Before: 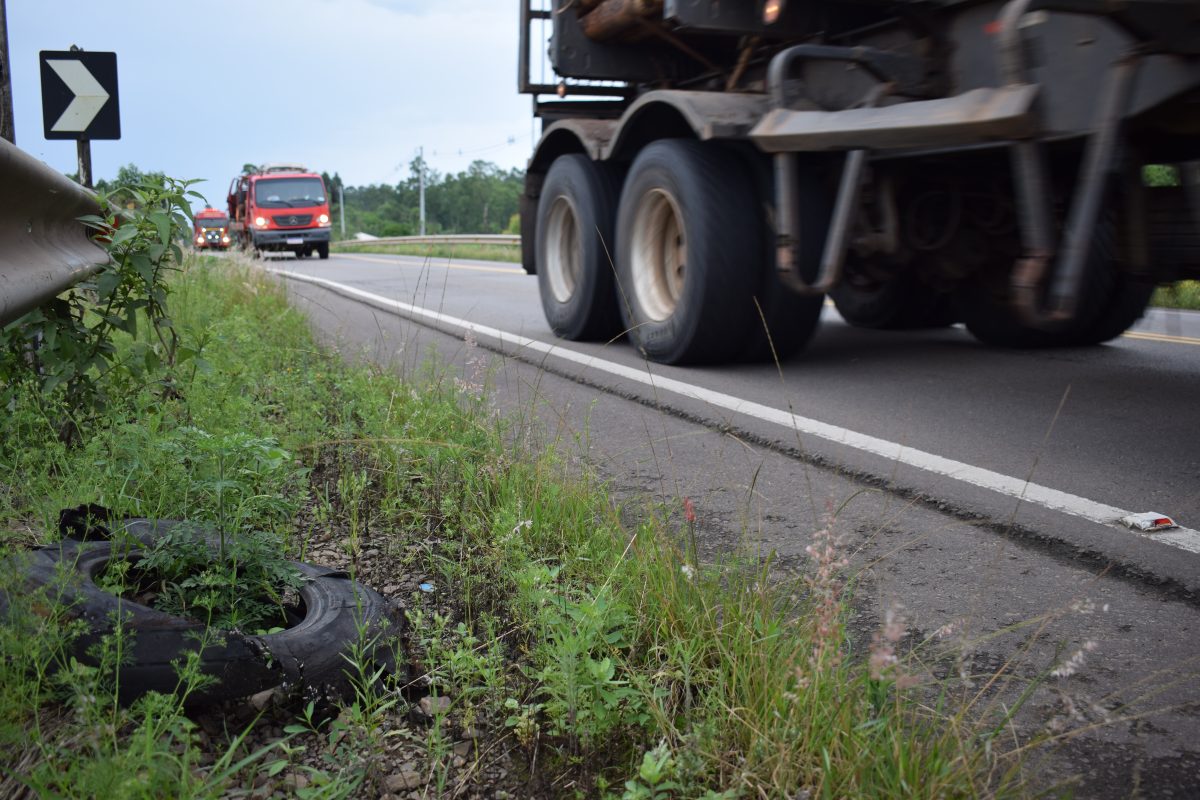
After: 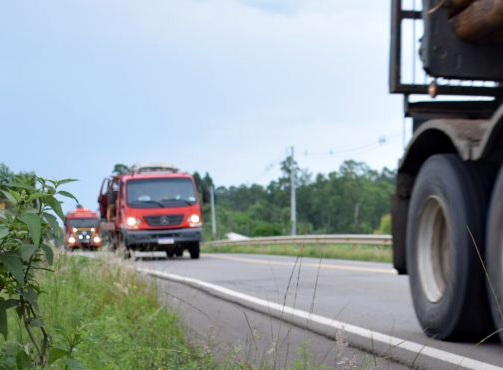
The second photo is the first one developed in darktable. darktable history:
crop and rotate: left 10.817%, top 0.062%, right 47.194%, bottom 53.626%
haze removal: compatibility mode true, adaptive false
